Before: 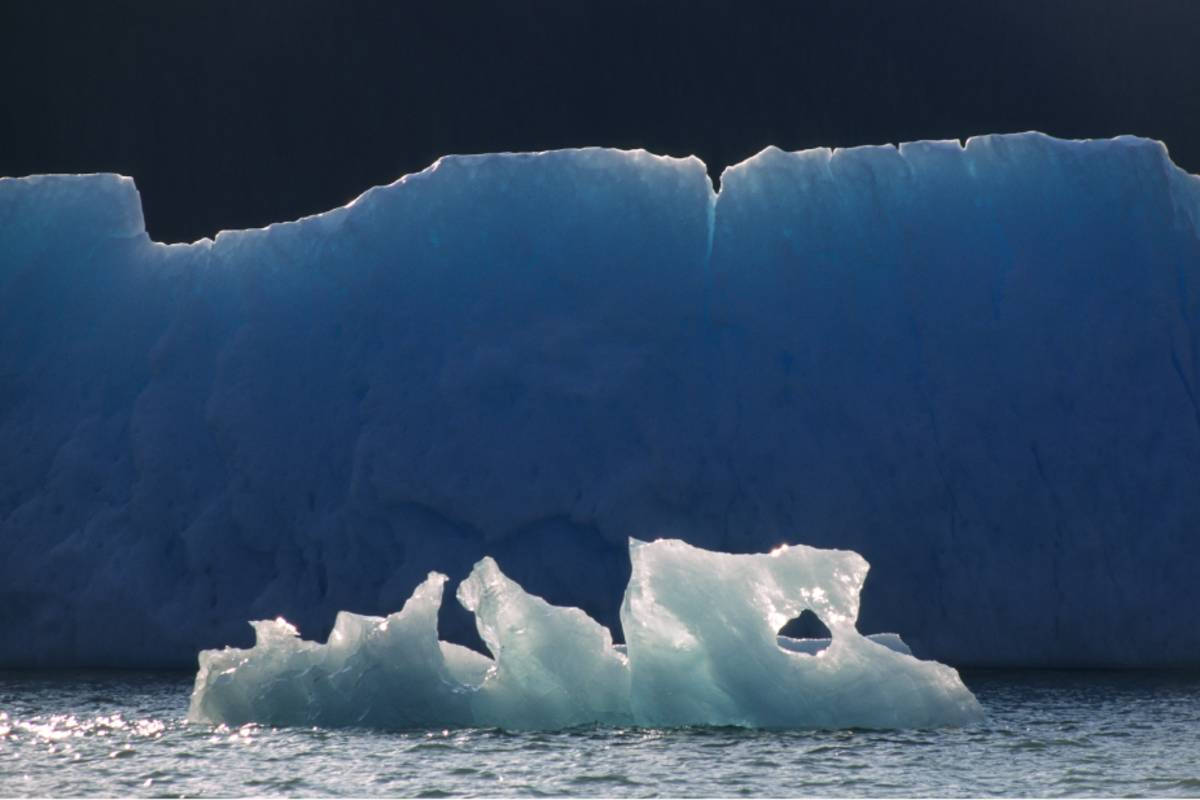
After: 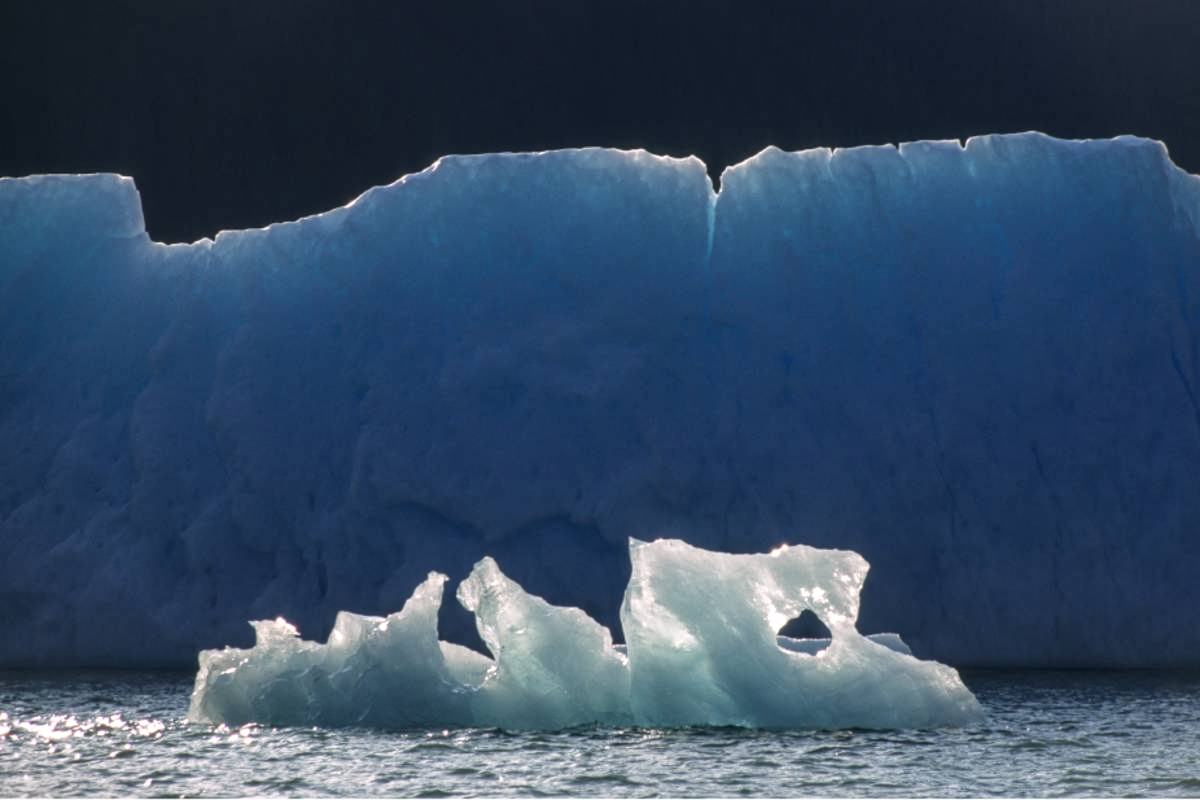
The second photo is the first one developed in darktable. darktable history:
shadows and highlights: shadows -0.75, highlights 41.36
local contrast: on, module defaults
